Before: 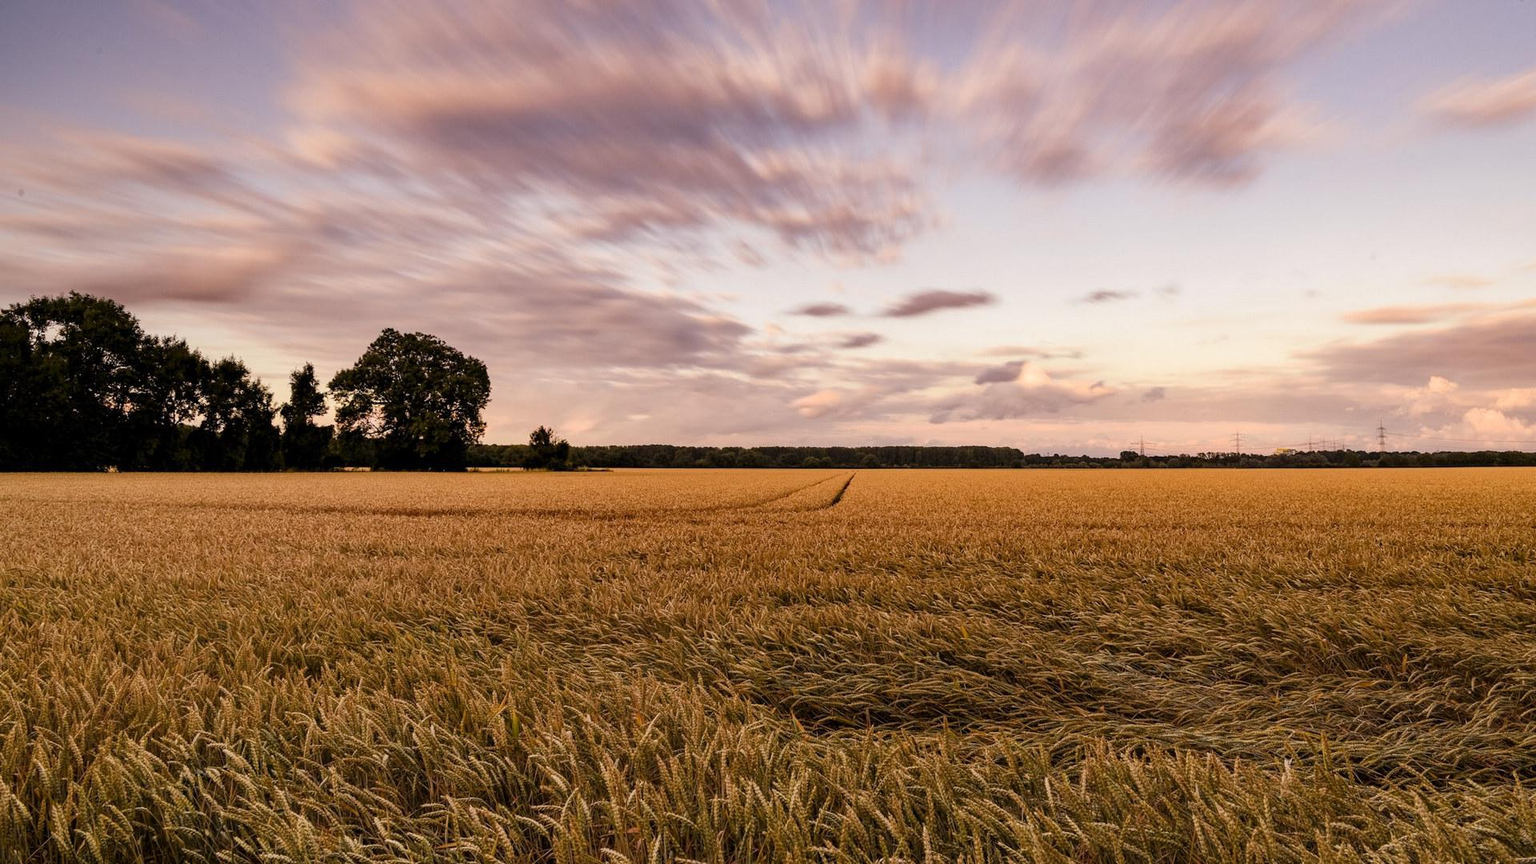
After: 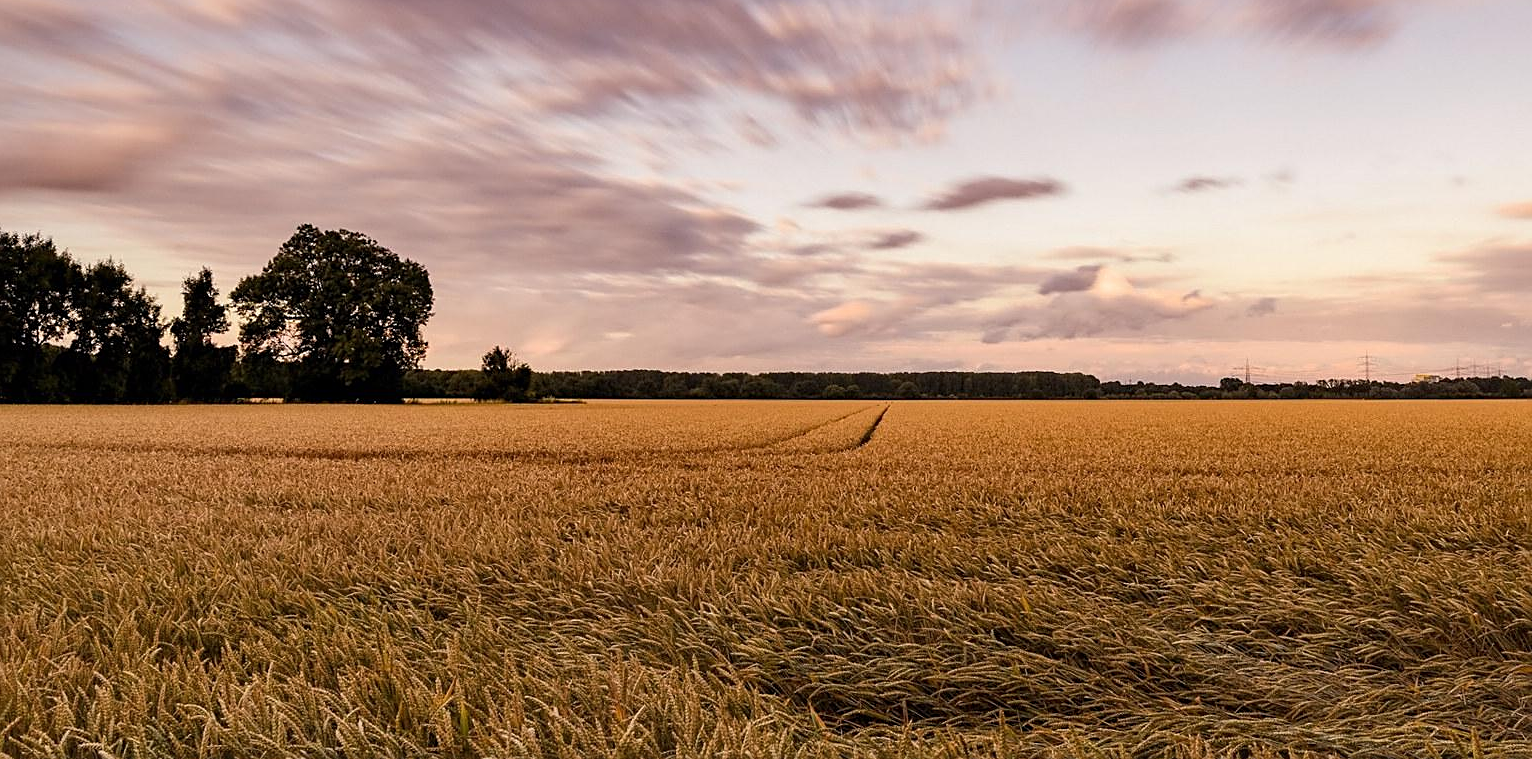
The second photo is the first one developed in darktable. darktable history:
crop: left 9.41%, top 17.283%, right 10.782%, bottom 12.386%
sharpen: on, module defaults
